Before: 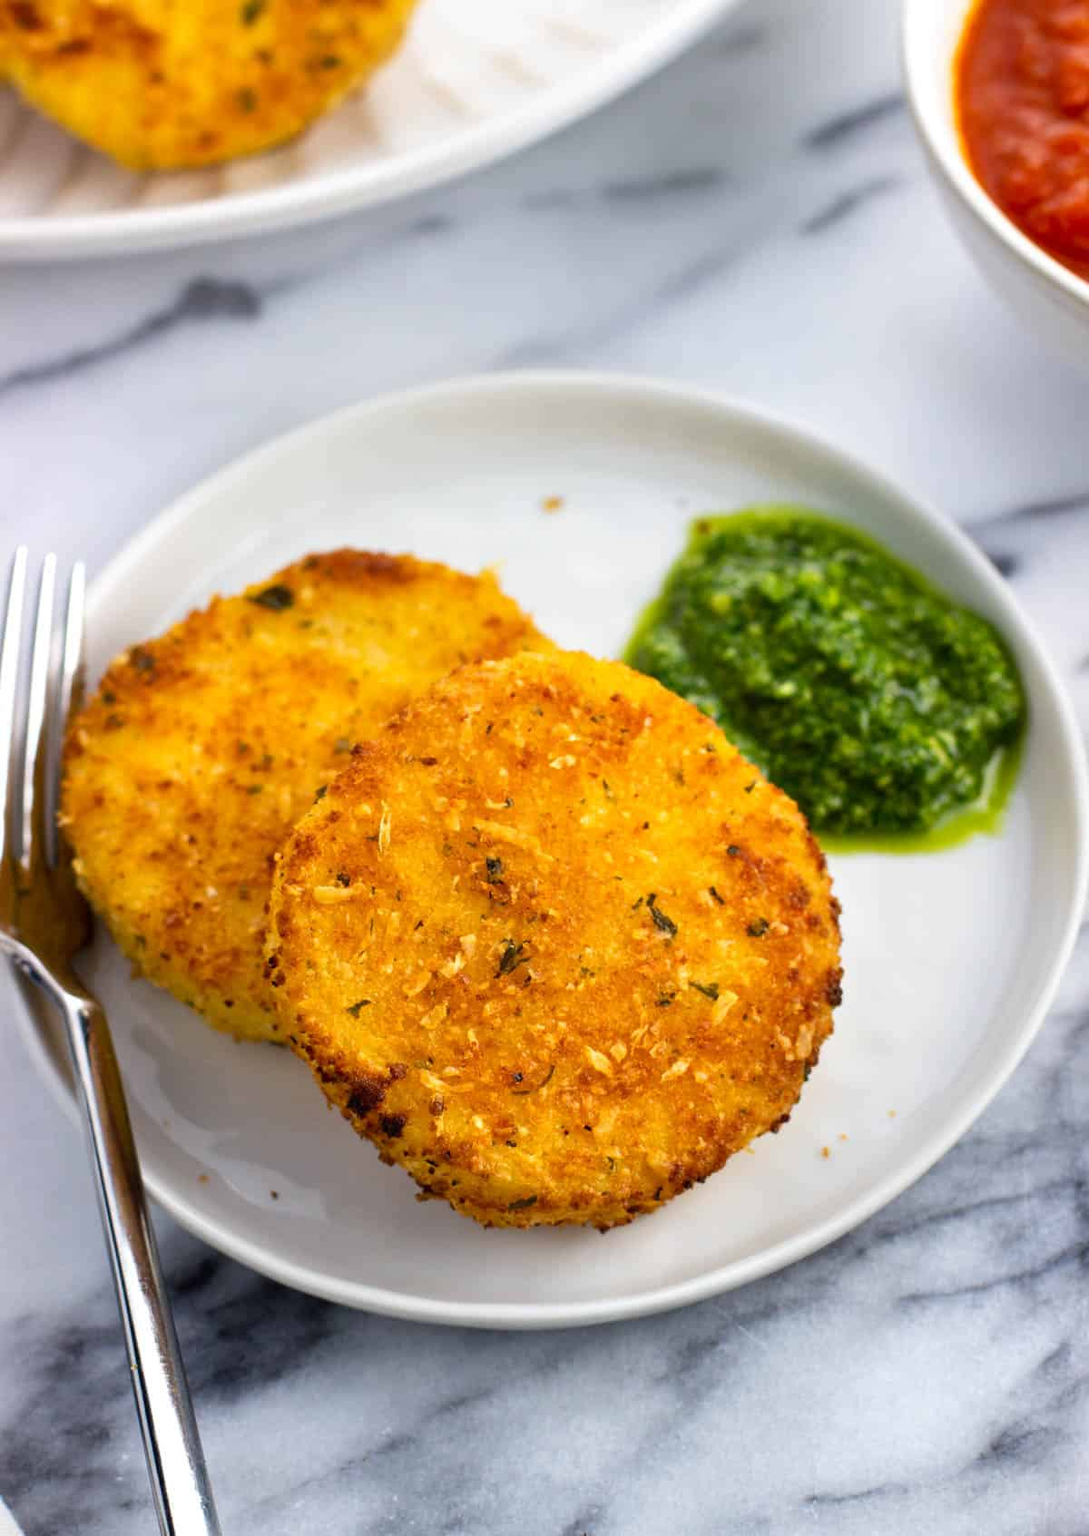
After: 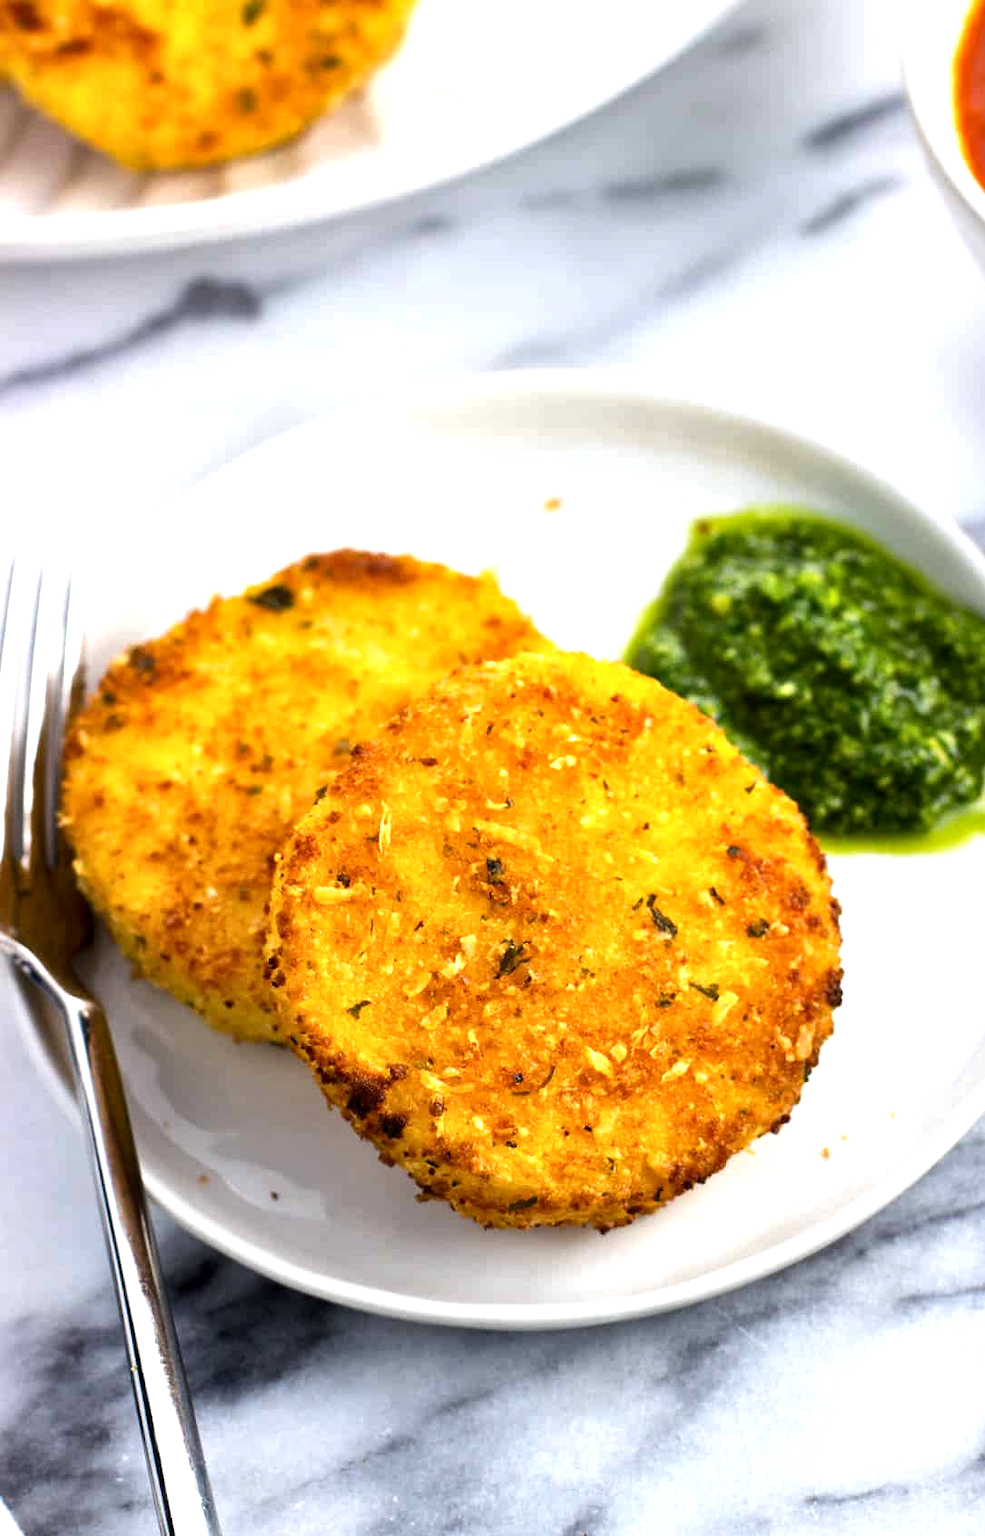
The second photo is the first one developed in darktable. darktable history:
crop: right 9.491%, bottom 0.039%
local contrast: mode bilateral grid, contrast 20, coarseness 51, detail 120%, midtone range 0.2
tone equalizer: -8 EV -0.778 EV, -7 EV -0.711 EV, -6 EV -0.598 EV, -5 EV -0.406 EV, -3 EV 0.391 EV, -2 EV 0.6 EV, -1 EV 0.699 EV, +0 EV 0.723 EV, edges refinement/feathering 500, mask exposure compensation -1.57 EV, preserve details guided filter
